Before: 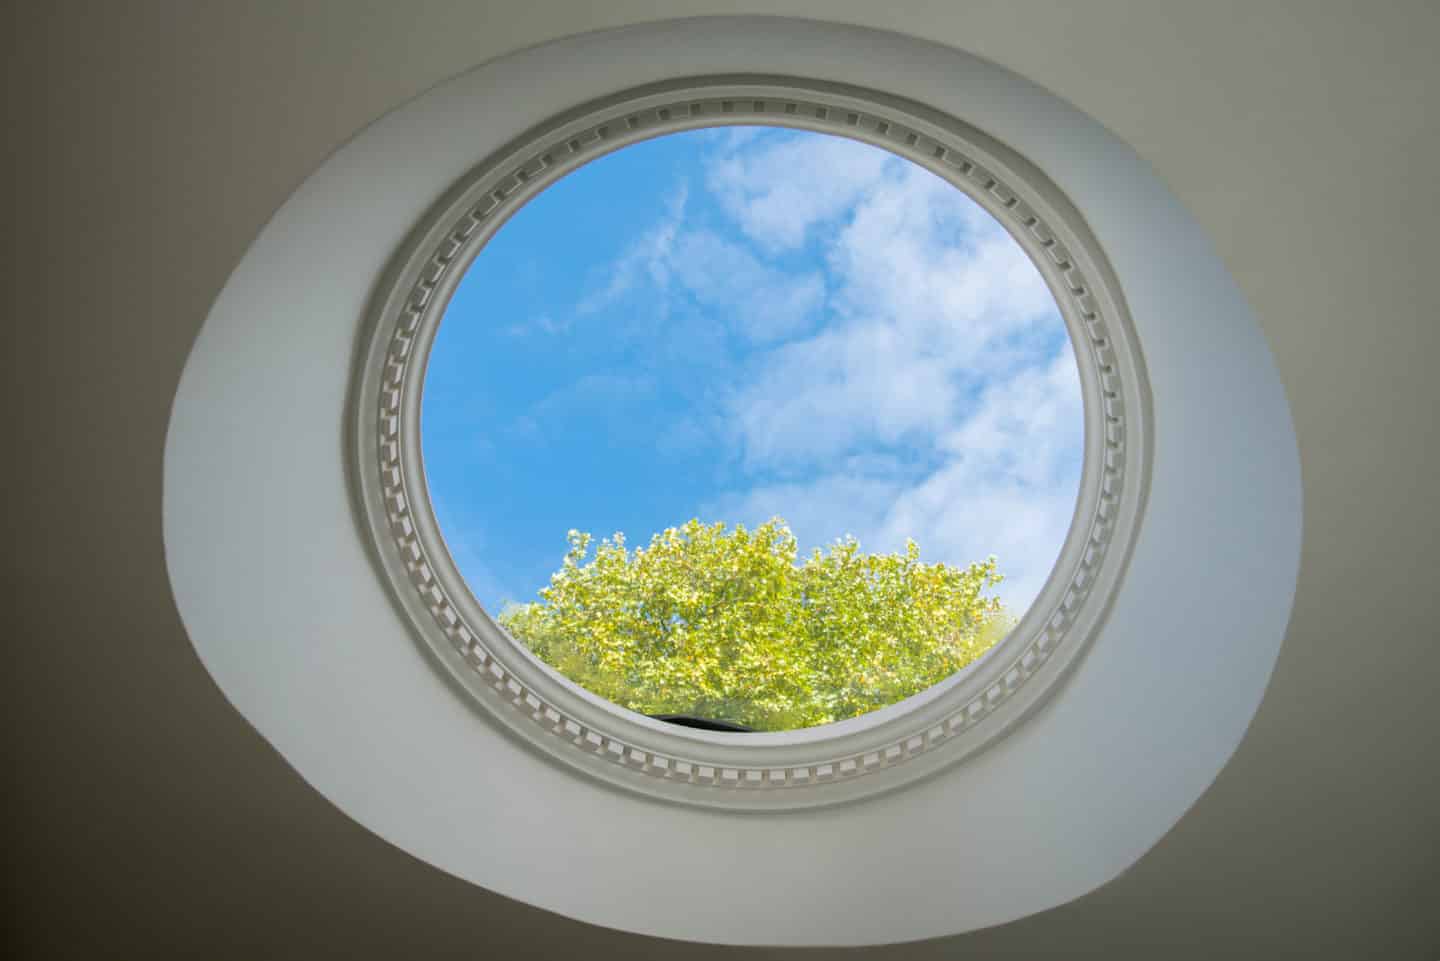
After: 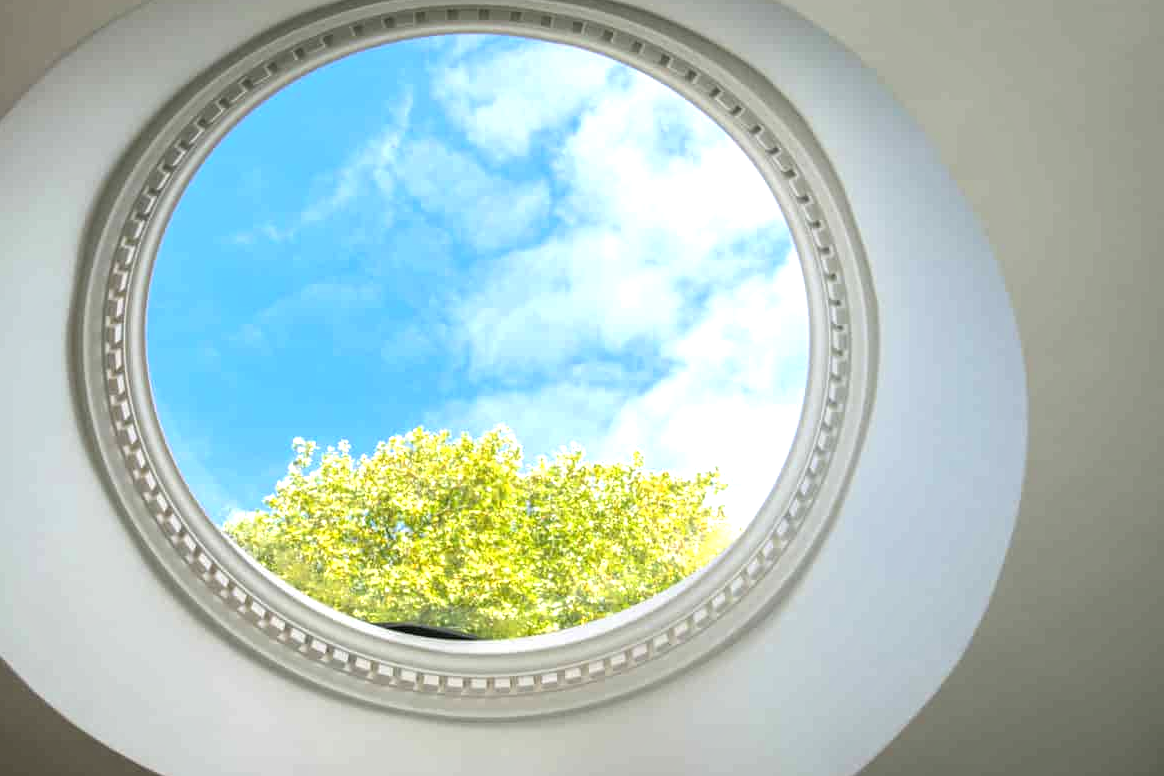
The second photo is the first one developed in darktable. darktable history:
local contrast: detail 130%
exposure: black level correction 0, exposure 0.7 EV, compensate exposure bias true, compensate highlight preservation false
crop: left 19.159%, top 9.58%, bottom 9.58%
